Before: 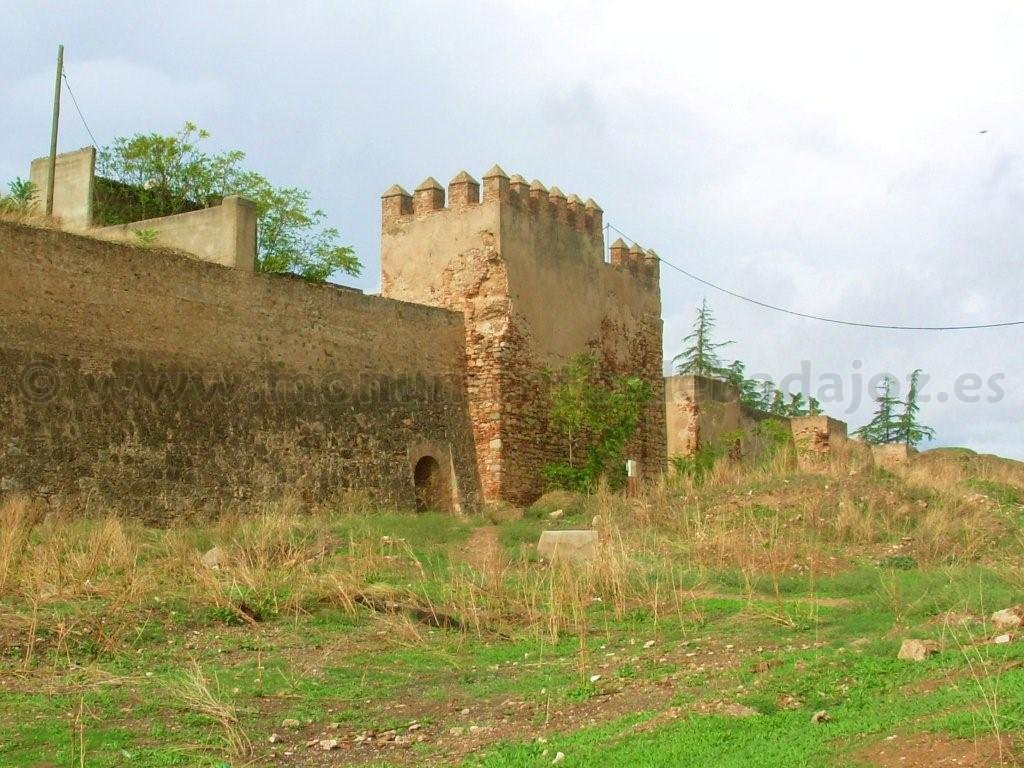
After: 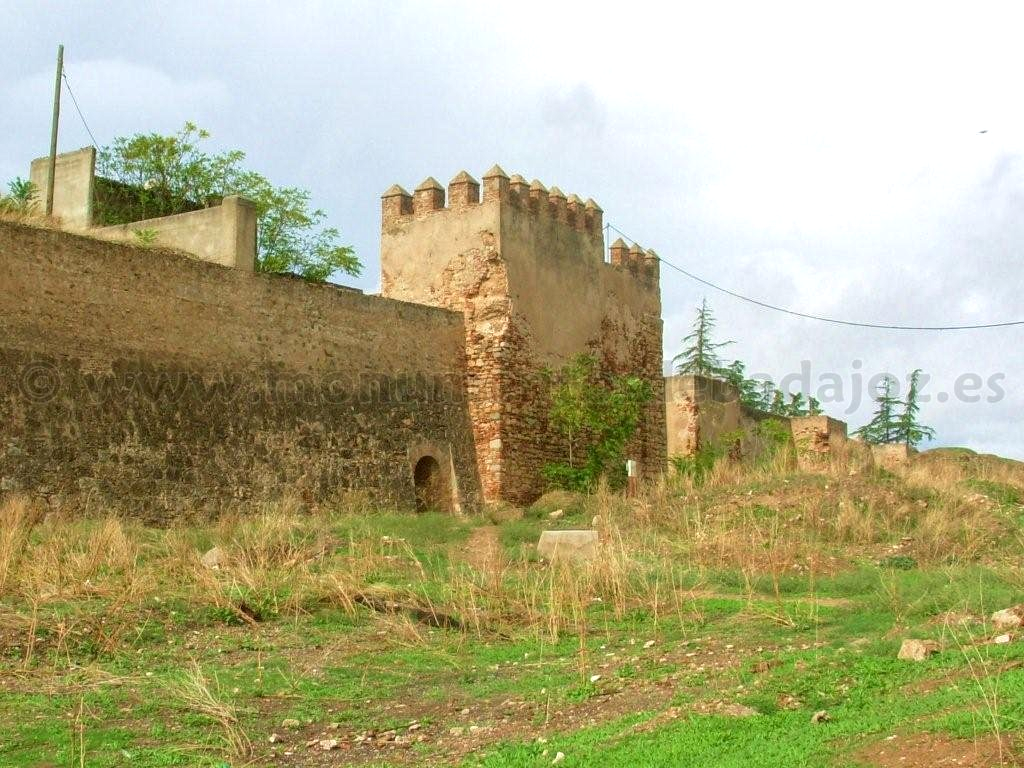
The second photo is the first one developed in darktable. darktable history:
exposure: exposure 0.127 EV, compensate highlight preservation false
local contrast: highlights 100%, shadows 100%, detail 131%, midtone range 0.2
